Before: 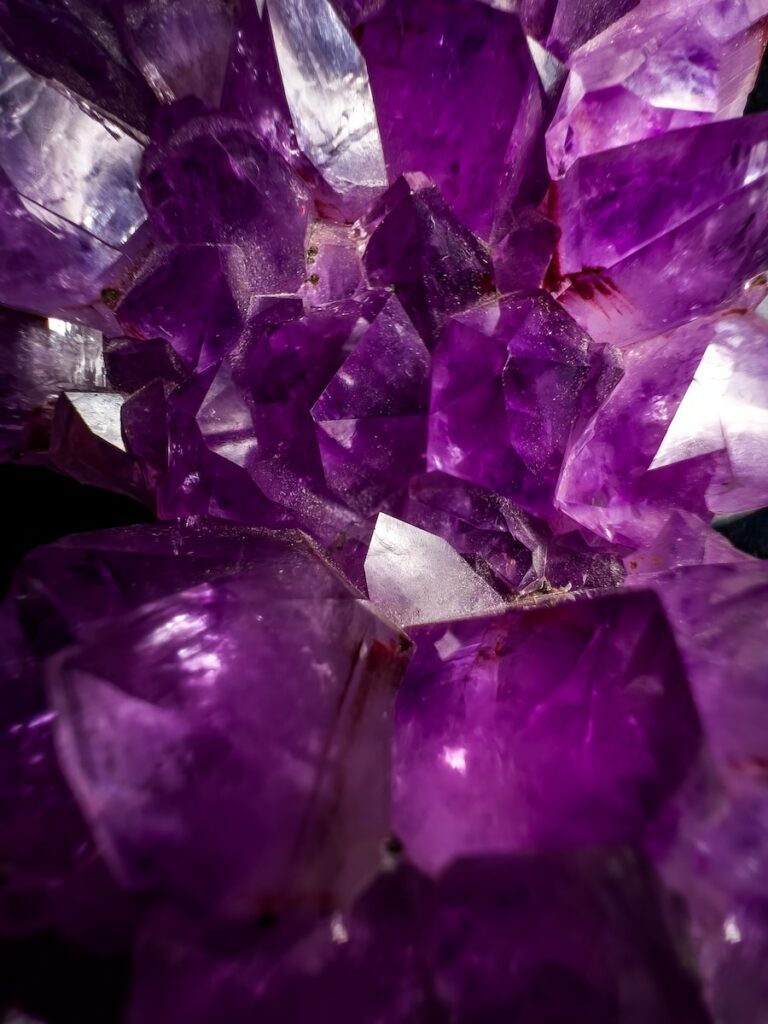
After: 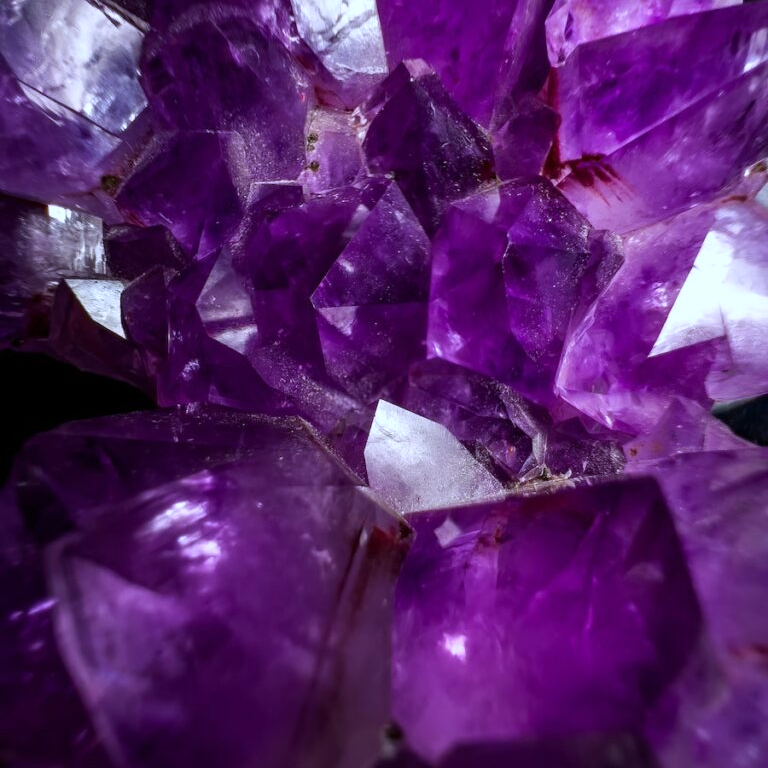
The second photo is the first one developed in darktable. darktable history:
crop: top 11.038%, bottom 13.962%
white balance: red 0.926, green 1.003, blue 1.133
